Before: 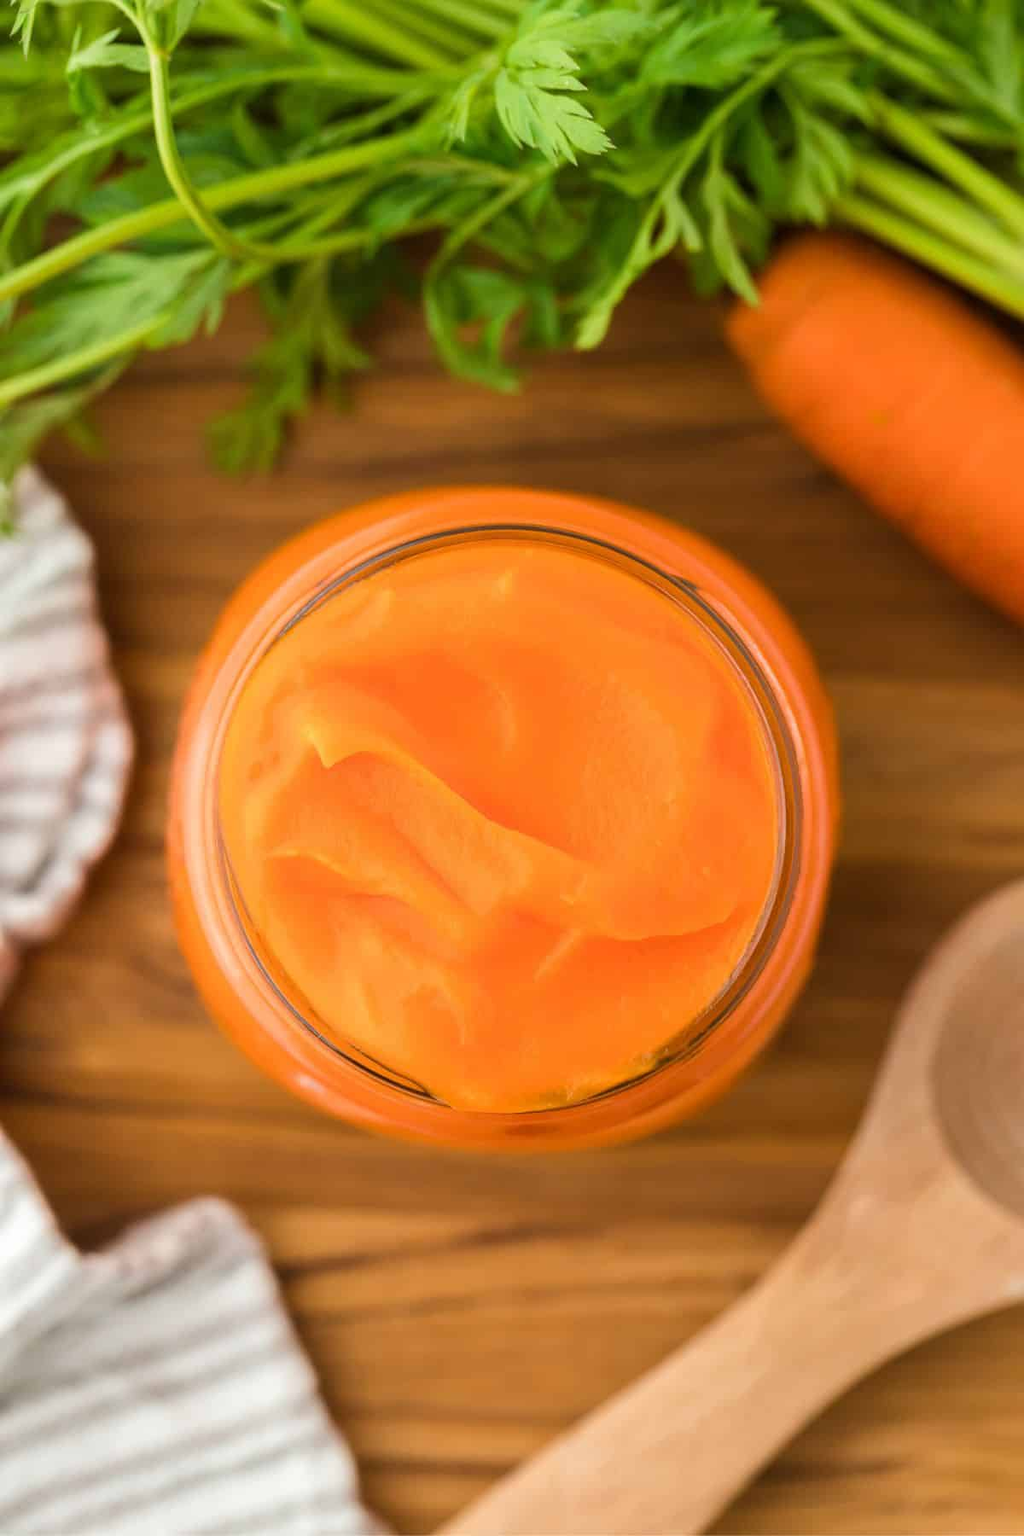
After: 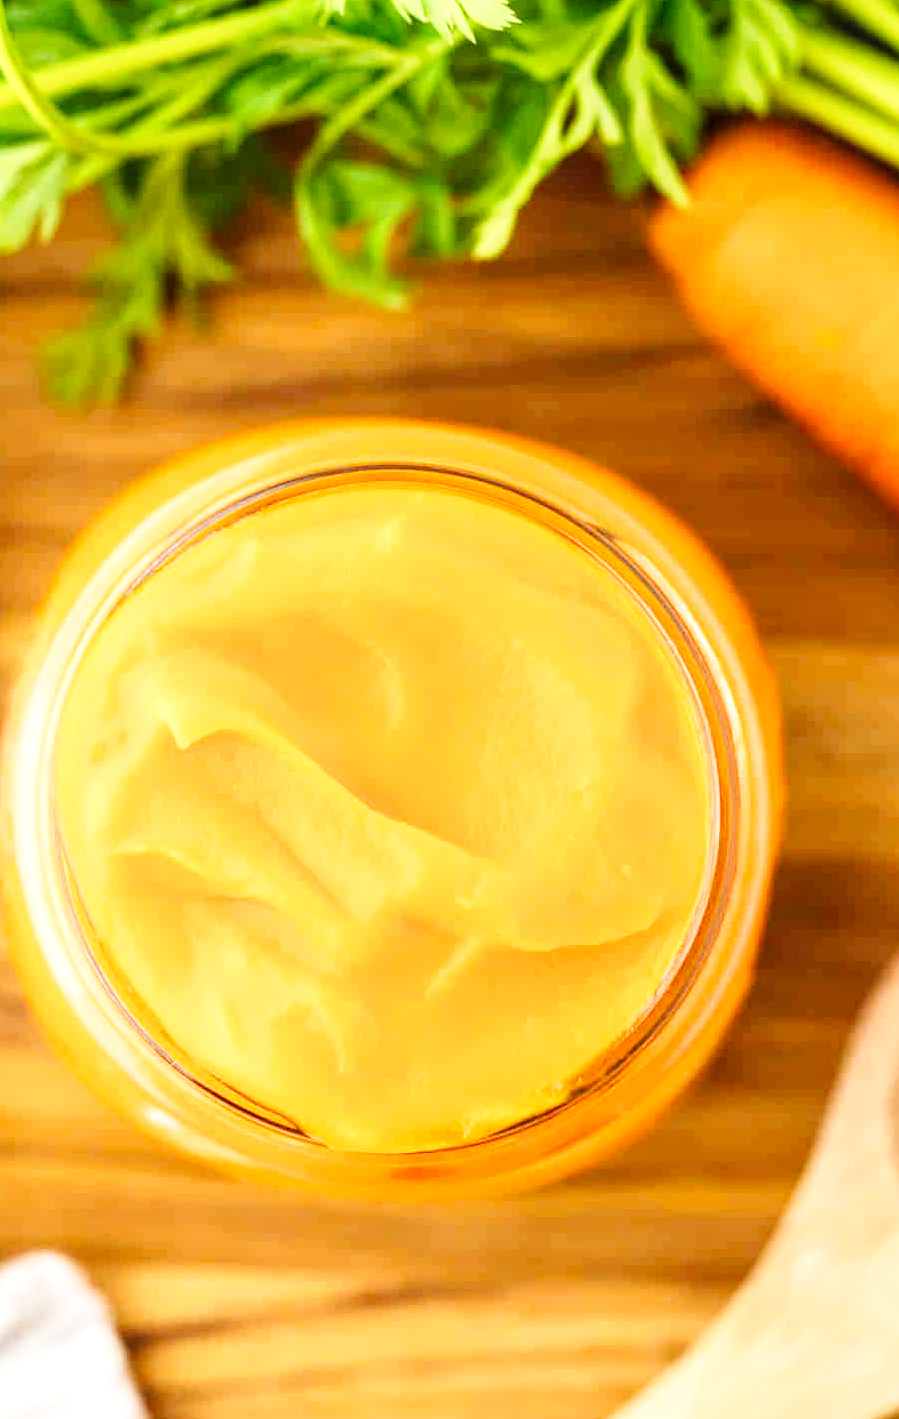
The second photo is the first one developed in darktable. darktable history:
crop: left 16.803%, top 8.443%, right 8.253%, bottom 12.681%
levels: mode automatic, levels [0, 0.374, 0.749]
exposure: exposure 0.201 EV, compensate highlight preservation false
local contrast: on, module defaults
base curve: curves: ch0 [(0, 0) (0.018, 0.026) (0.143, 0.37) (0.33, 0.731) (0.458, 0.853) (0.735, 0.965) (0.905, 0.986) (1, 1)], preserve colors none
